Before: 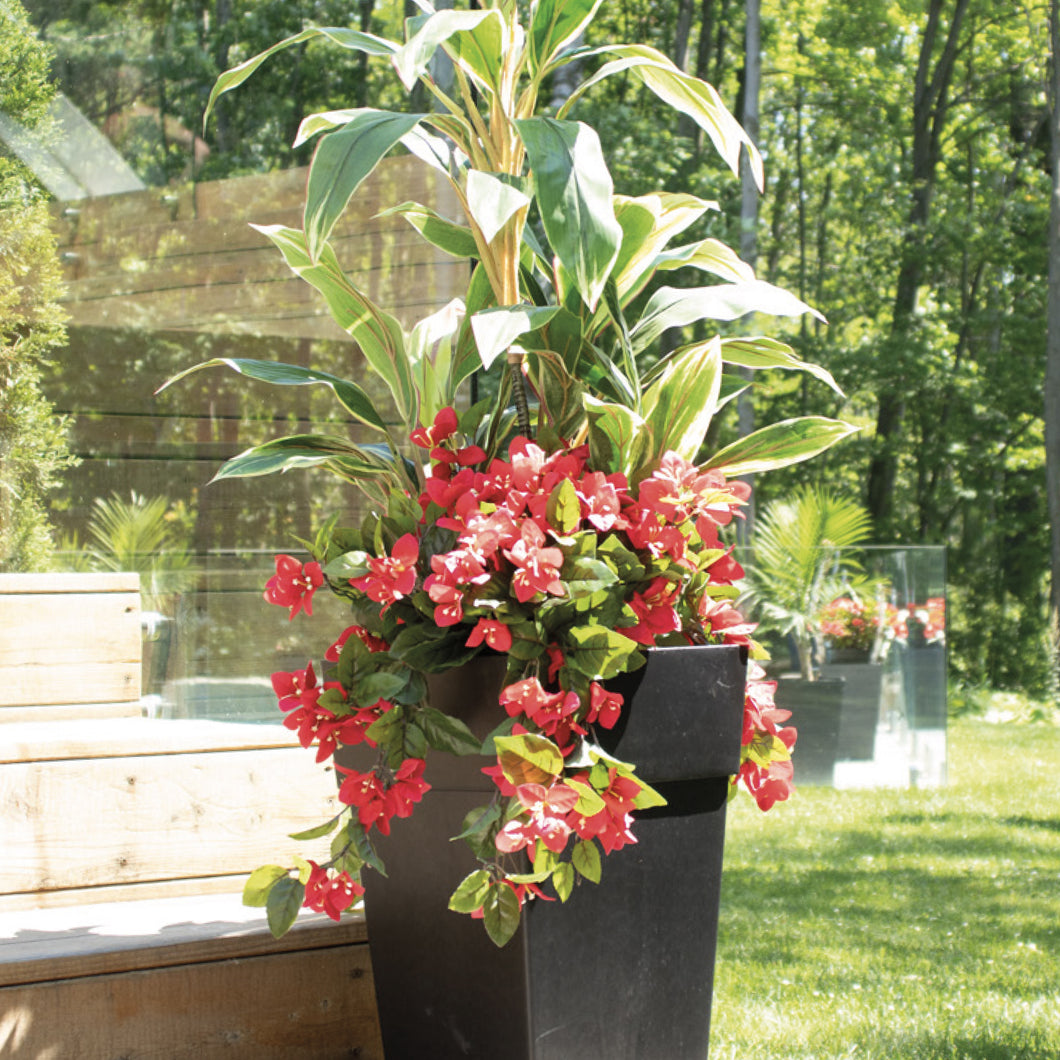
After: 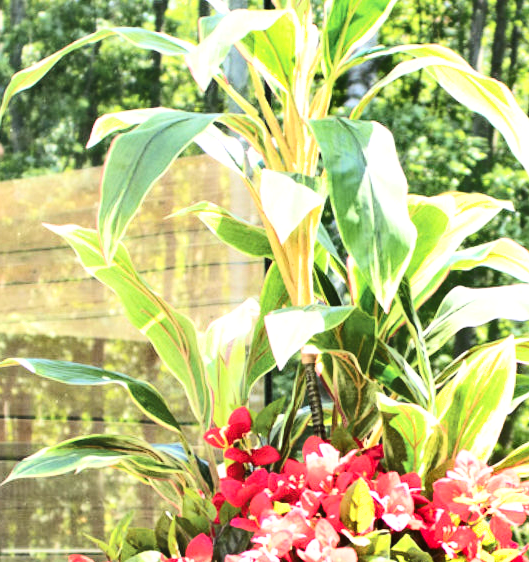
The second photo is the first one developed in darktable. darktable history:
shadows and highlights: shadows 11.49, white point adjustment 1.18, soften with gaussian
base curve: curves: ch0 [(0, 0.003) (0.001, 0.002) (0.006, 0.004) (0.02, 0.022) (0.048, 0.086) (0.094, 0.234) (0.162, 0.431) (0.258, 0.629) (0.385, 0.8) (0.548, 0.918) (0.751, 0.988) (1, 1)]
crop: left 19.441%, right 30.578%, bottom 46.93%
